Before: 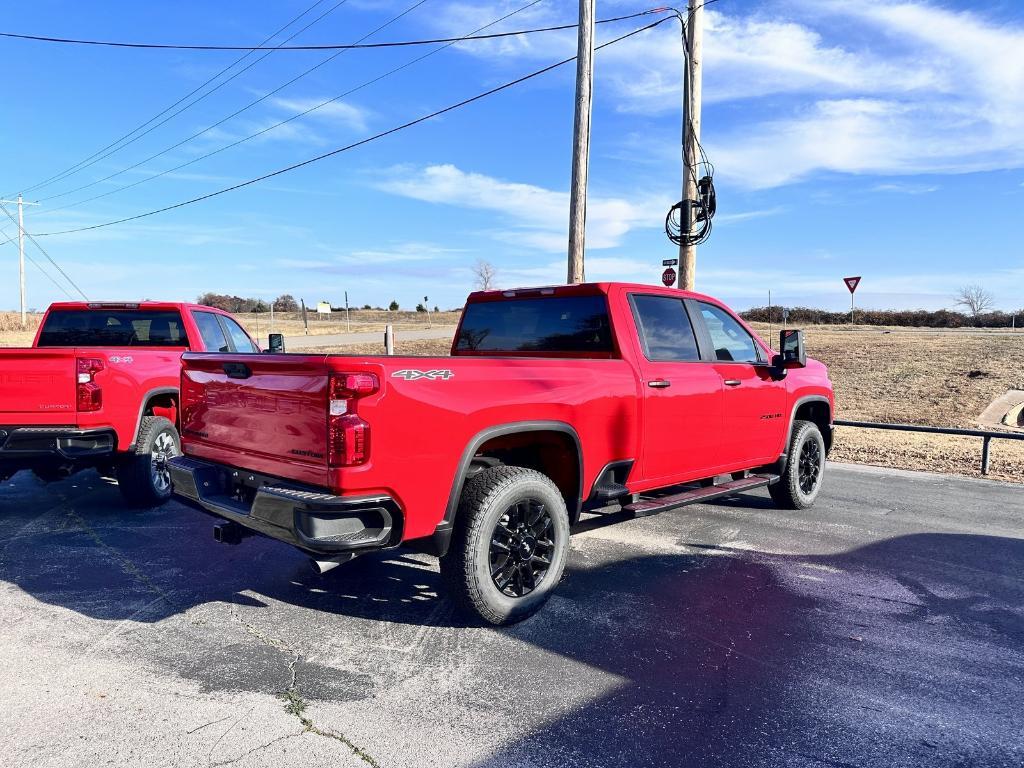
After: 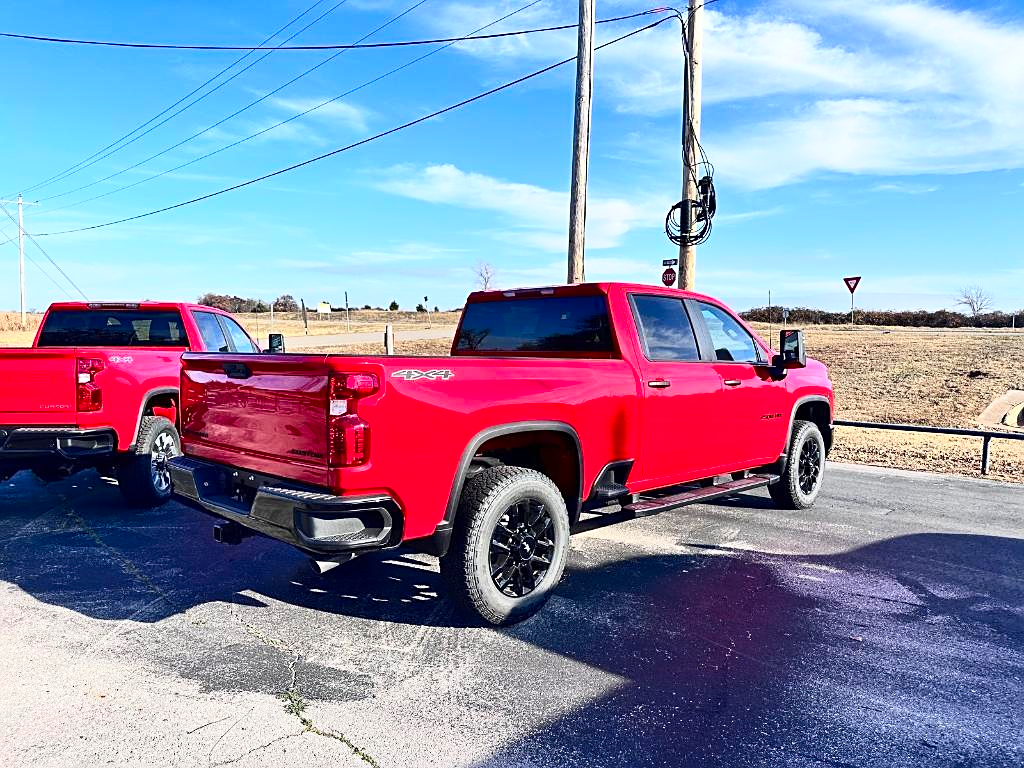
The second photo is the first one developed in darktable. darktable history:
contrast brightness saturation: contrast 0.23, brightness 0.1, saturation 0.29
sharpen: on, module defaults
